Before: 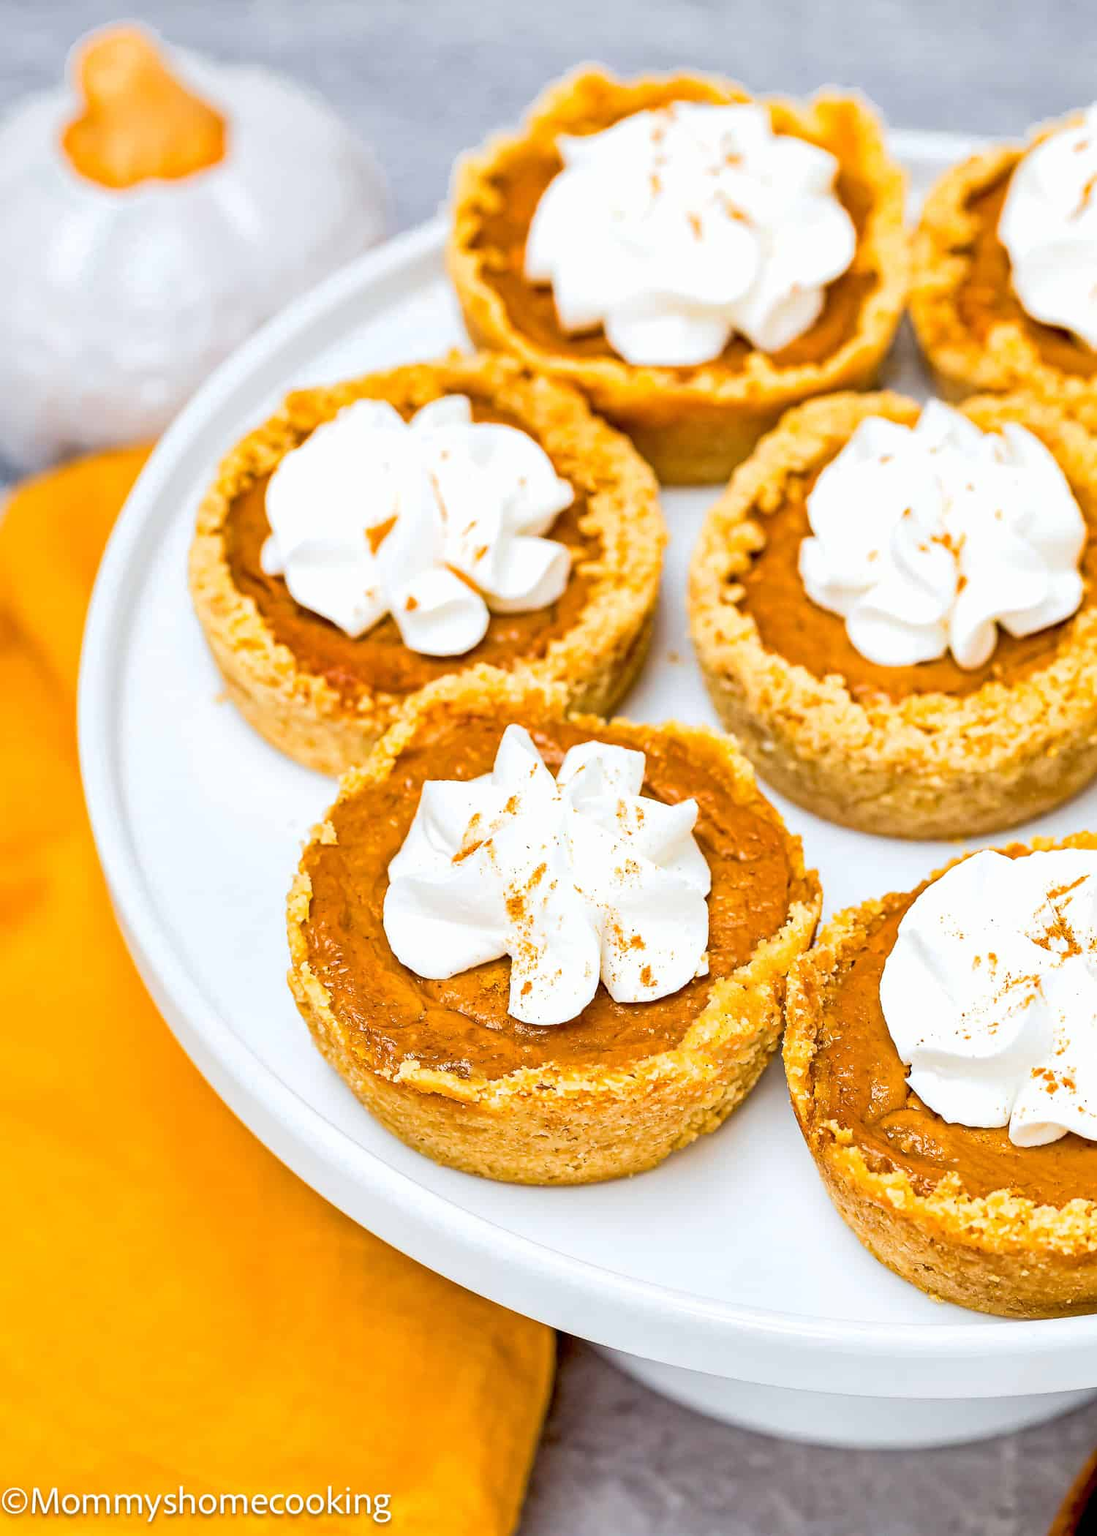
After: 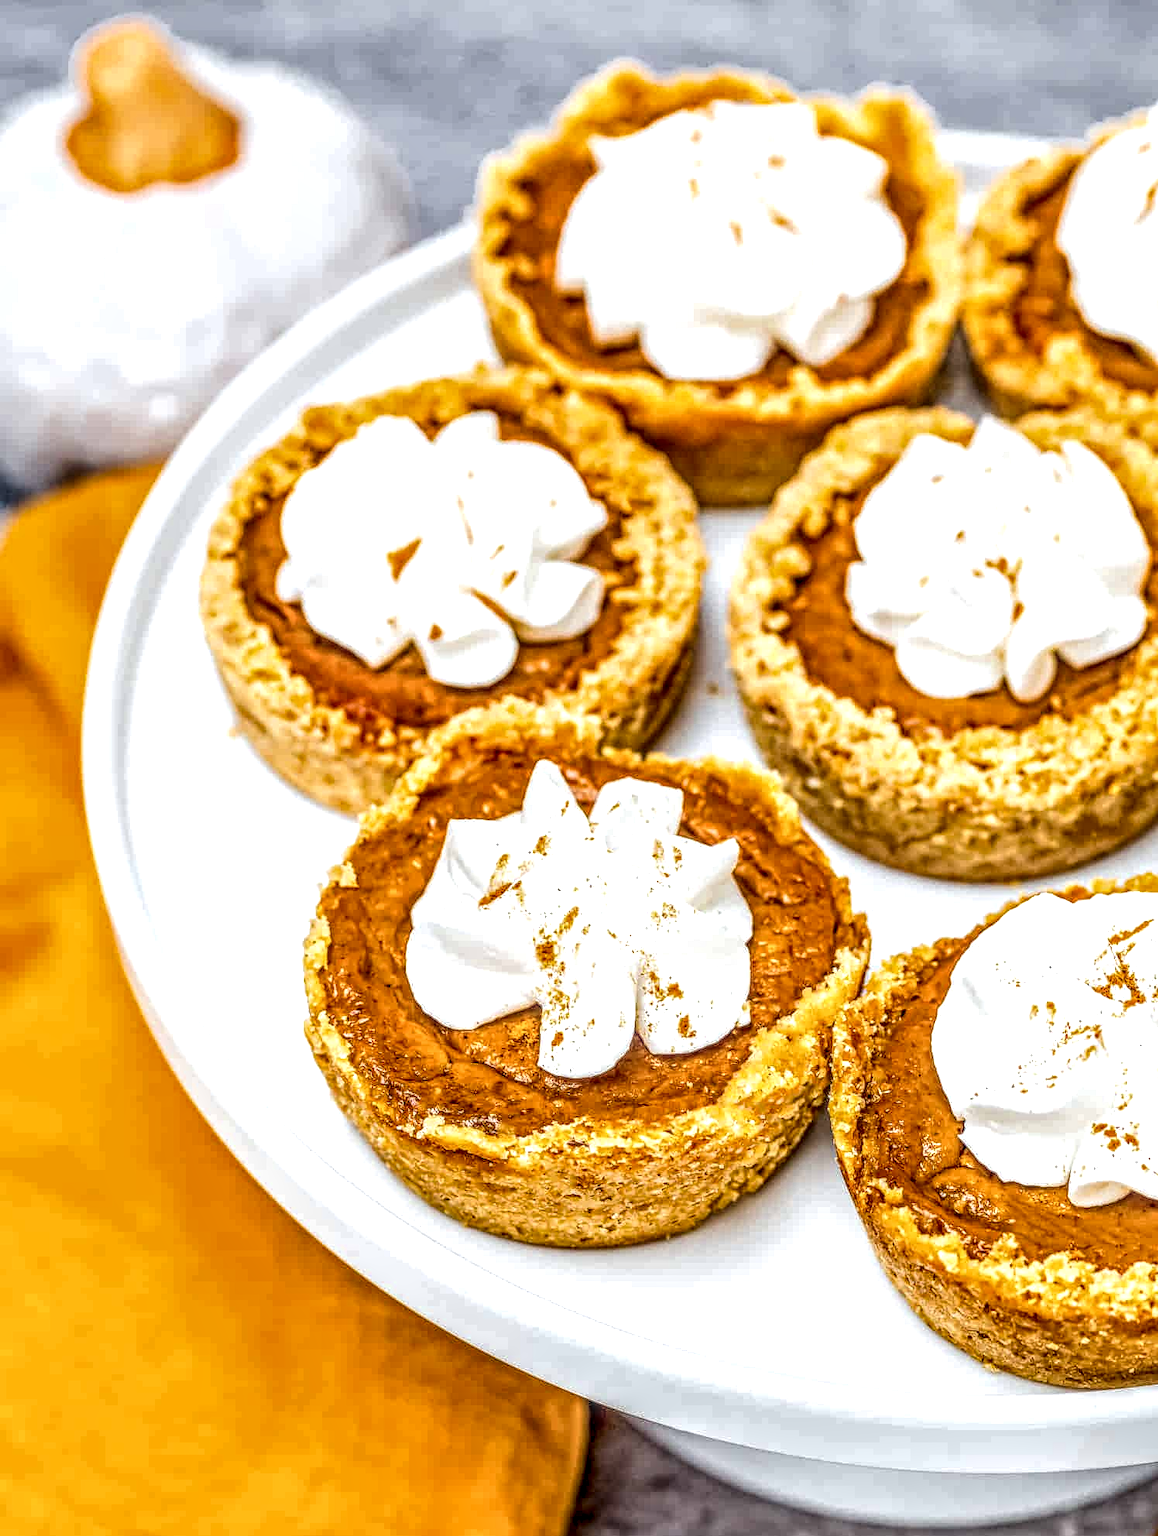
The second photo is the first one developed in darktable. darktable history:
local contrast: highlights 0%, shadows 0%, detail 300%, midtone range 0.3
crop: top 0.448%, right 0.264%, bottom 5.045%
contrast equalizer: y [[0.5 ×6], [0.5 ×6], [0.5, 0.5, 0.501, 0.545, 0.707, 0.863], [0 ×6], [0 ×6]]
